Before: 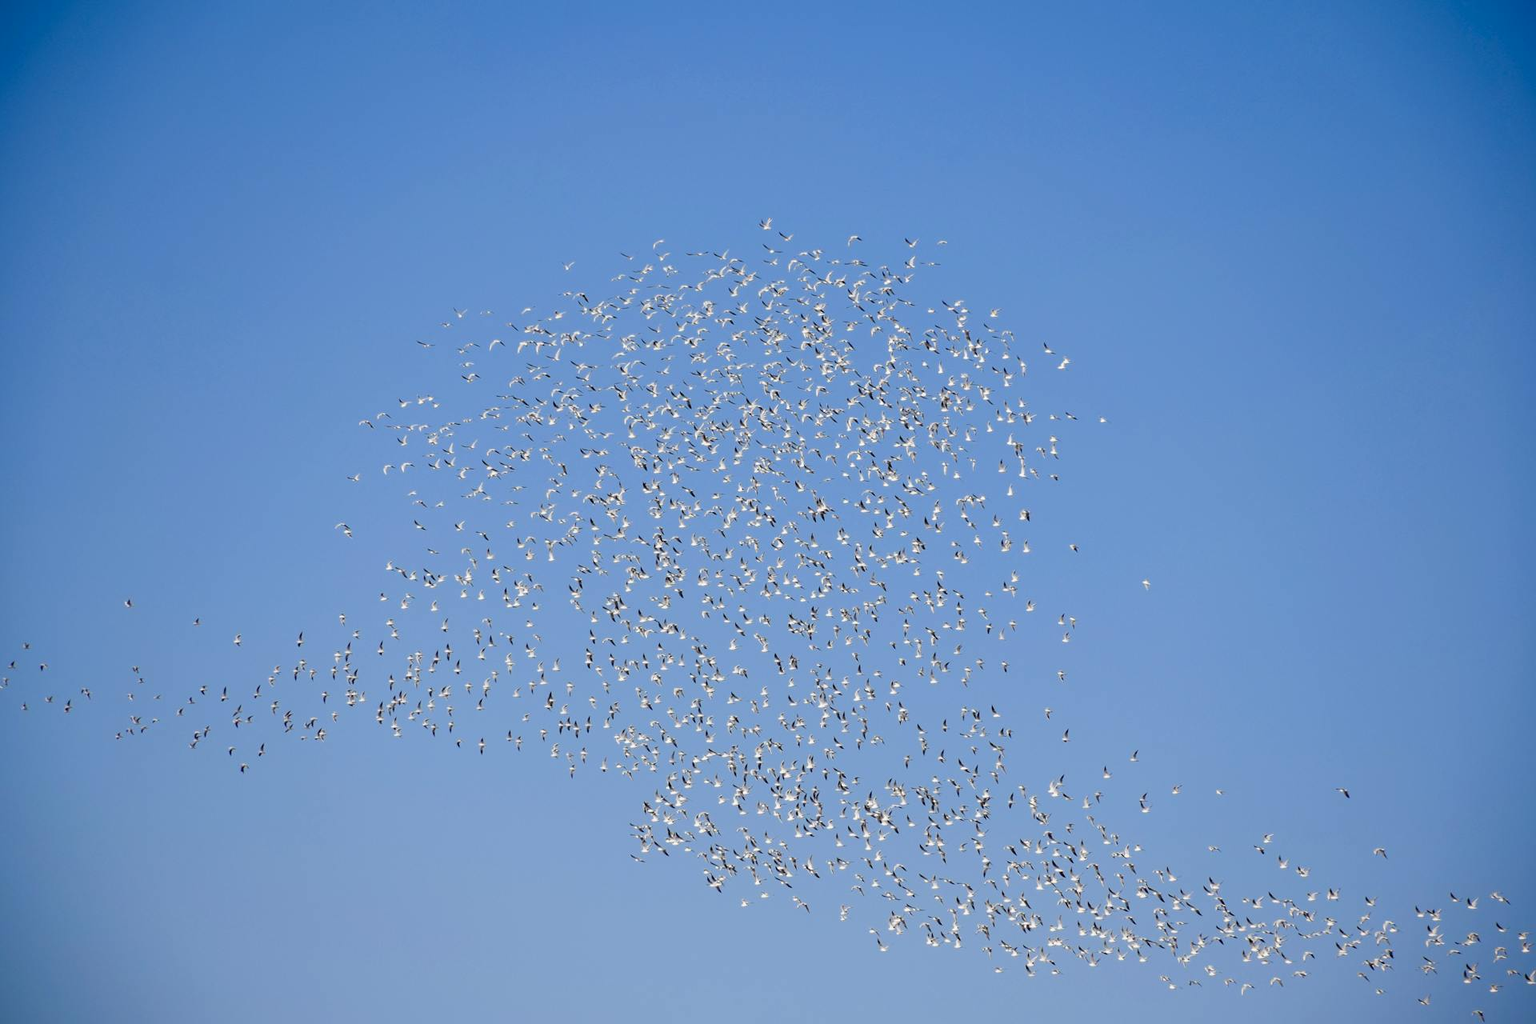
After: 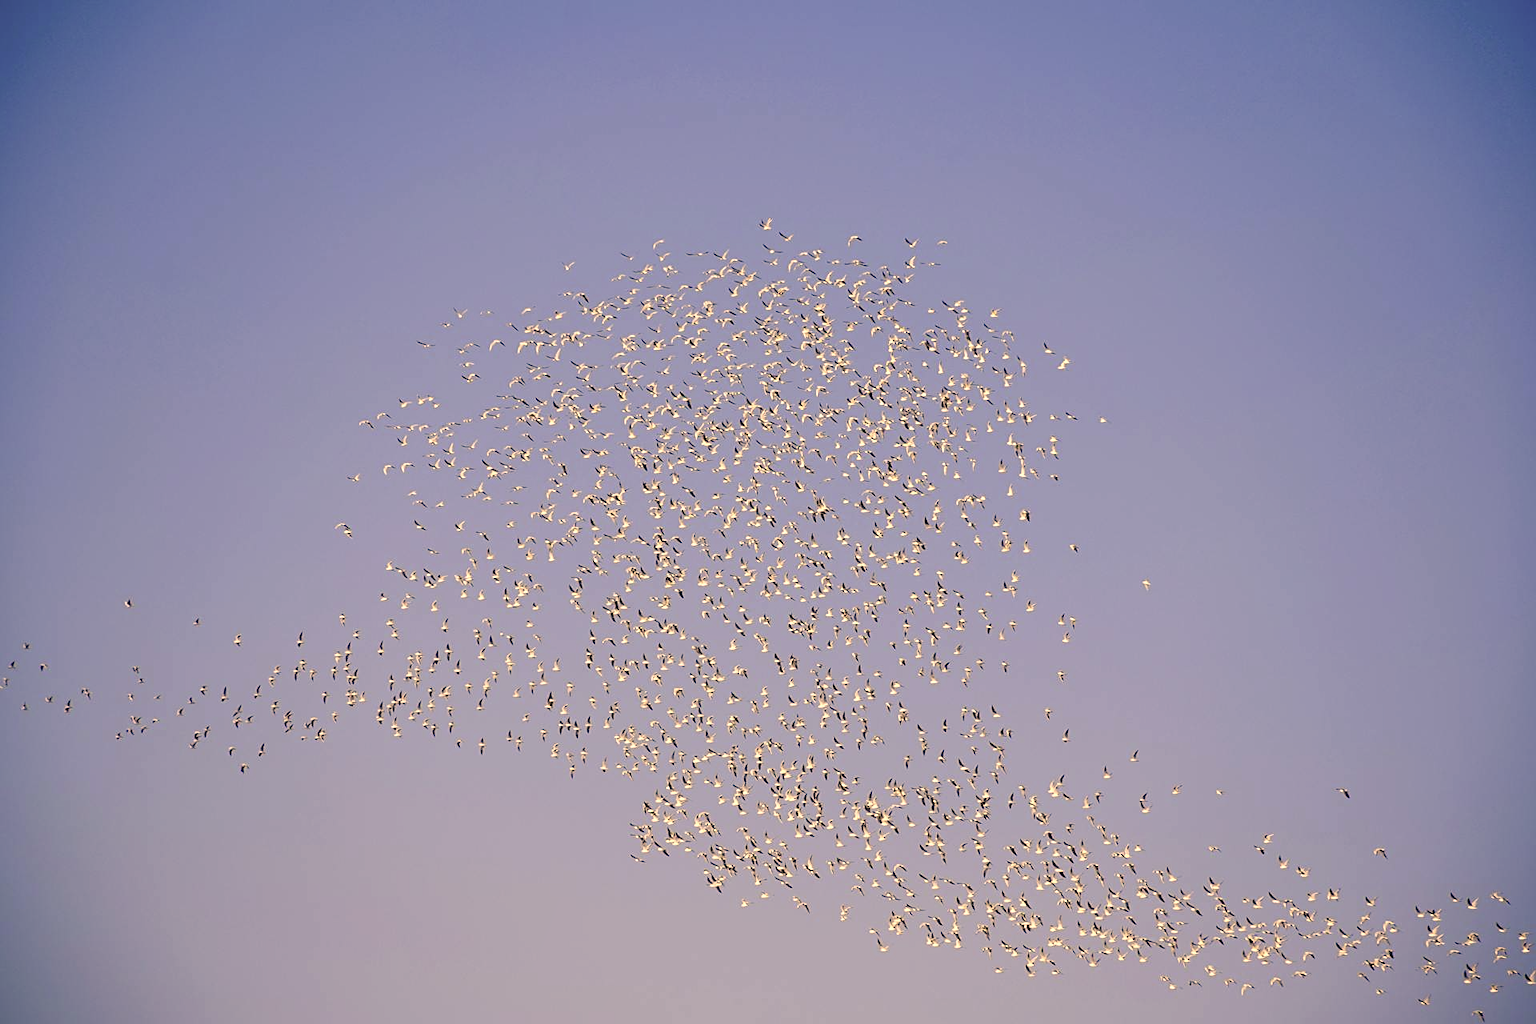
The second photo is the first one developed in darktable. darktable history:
color correction: highlights a* 14.82, highlights b* 31.69
sharpen: on, module defaults
shadows and highlights: shadows -13.31, white point adjustment 3.91, highlights 27.39
